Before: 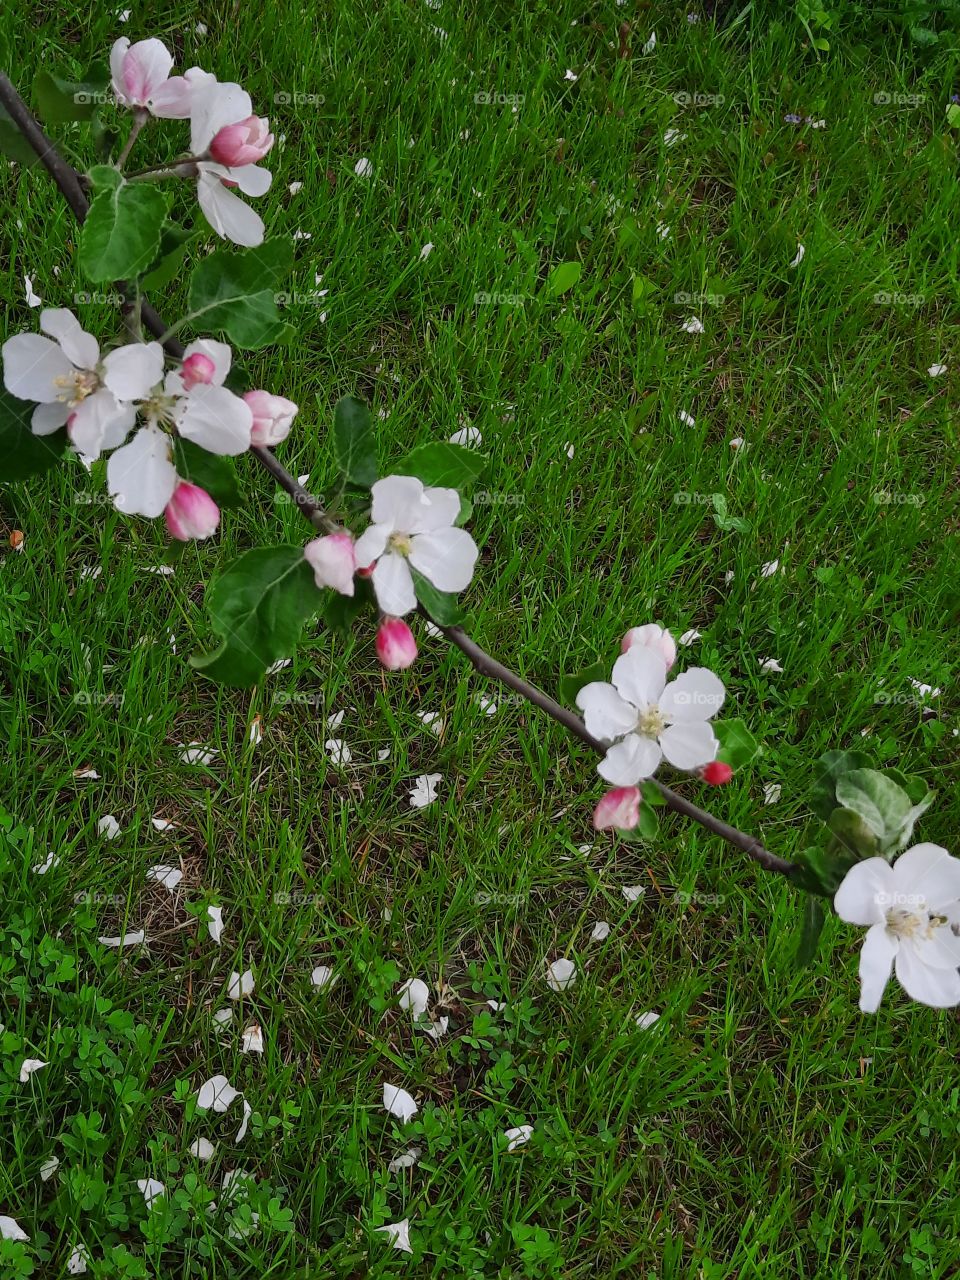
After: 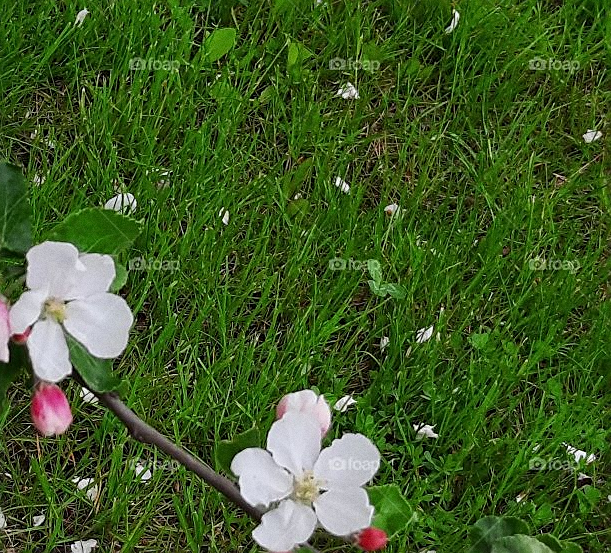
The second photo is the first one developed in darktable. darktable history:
crop: left 36.005%, top 18.293%, right 0.31%, bottom 38.444%
grain: coarseness 0.09 ISO
shadows and highlights: shadows 12, white point adjustment 1.2, soften with gaussian
sharpen: on, module defaults
